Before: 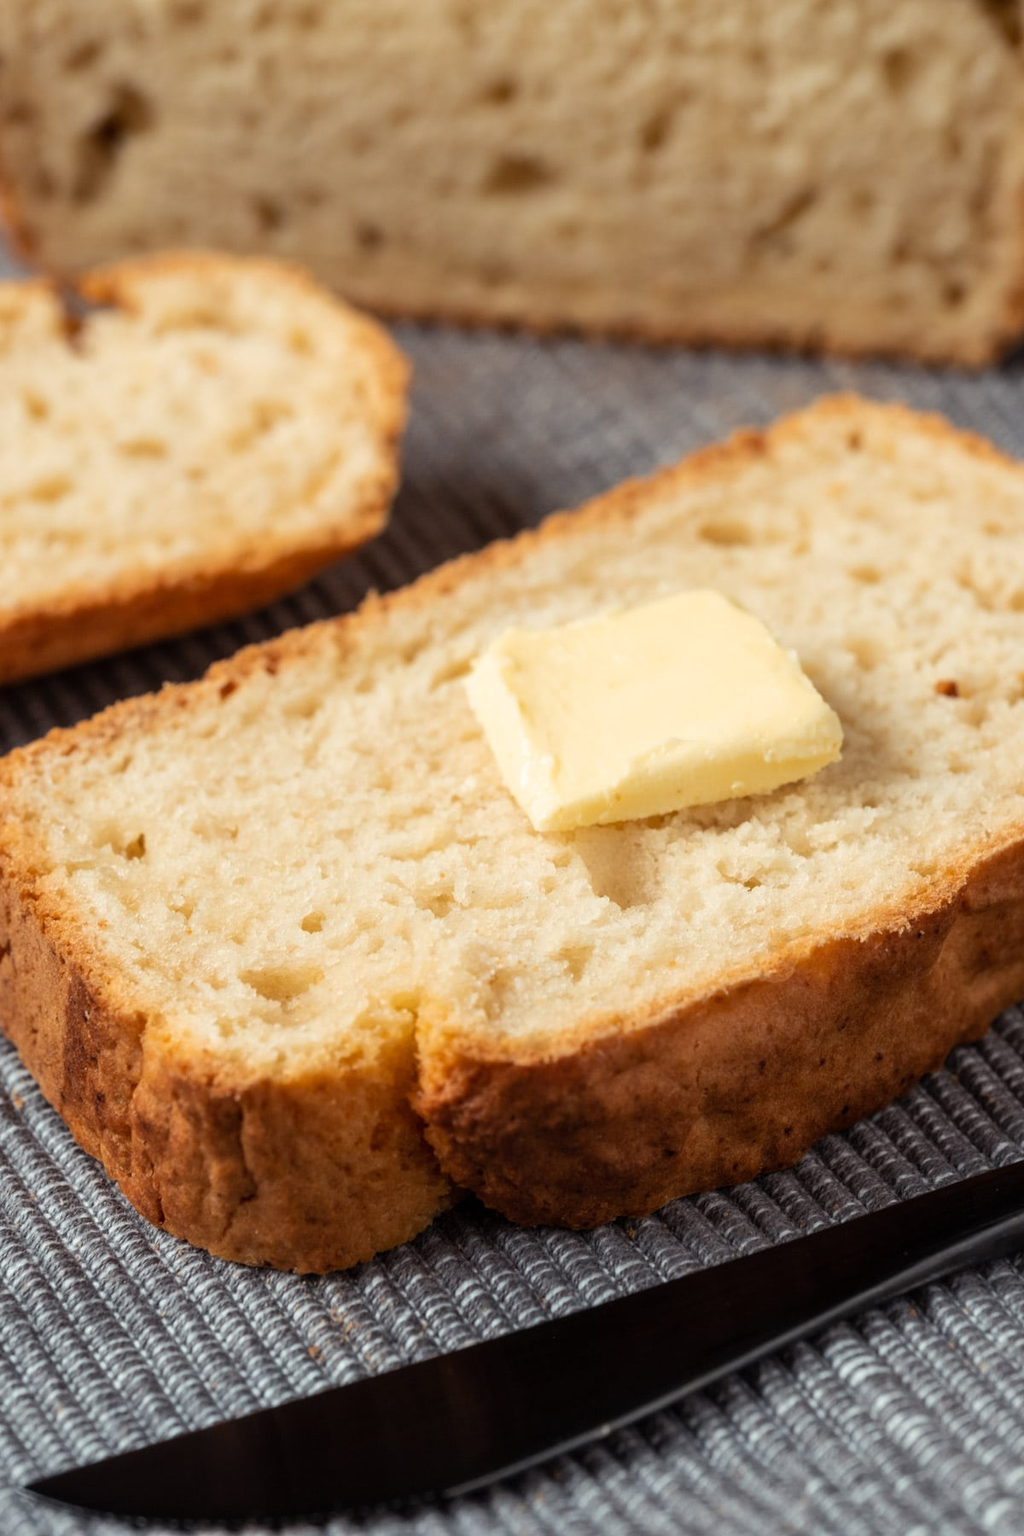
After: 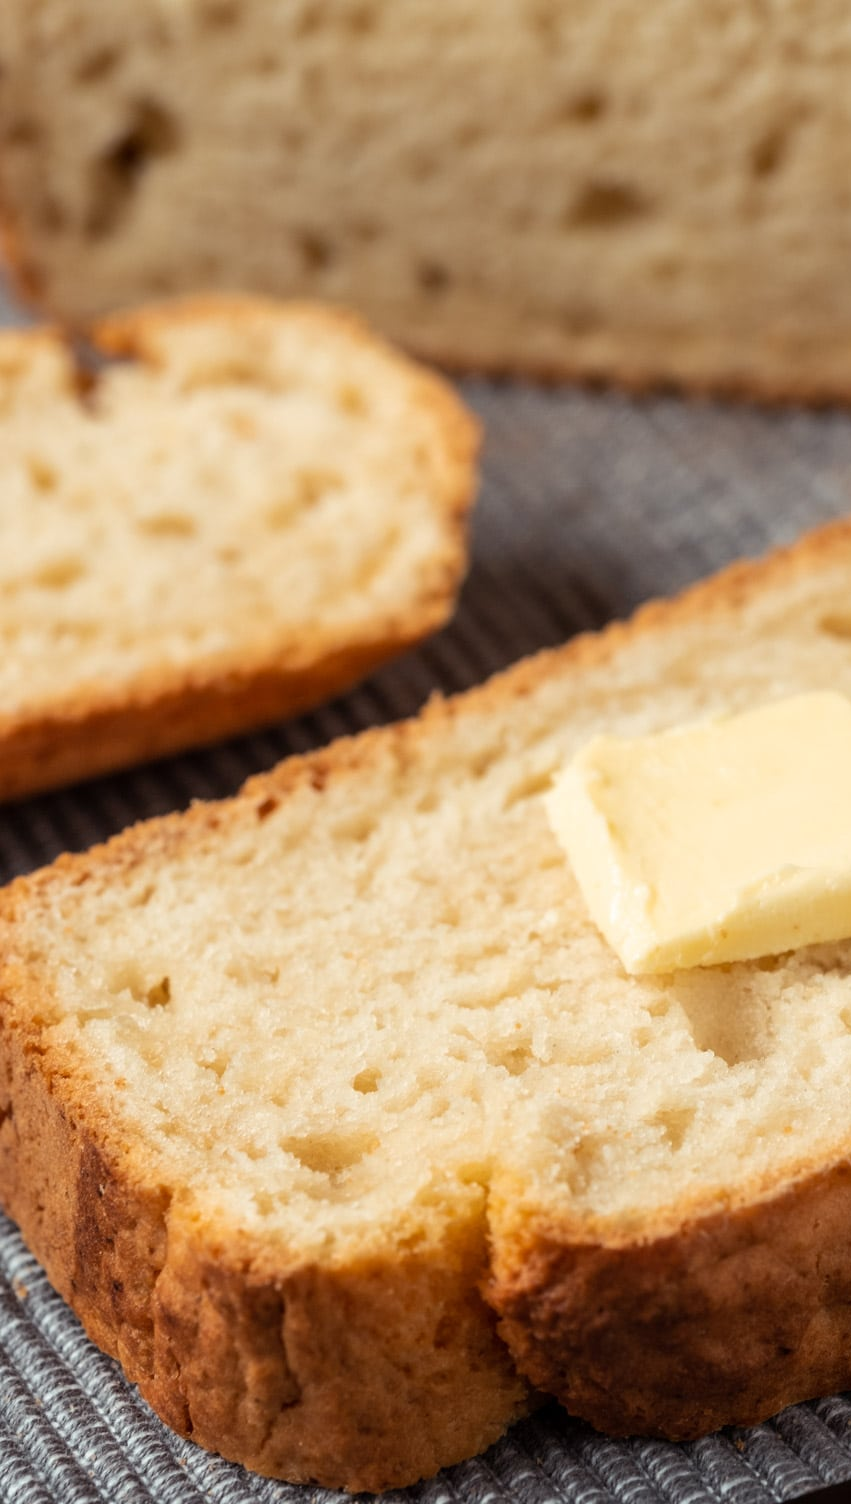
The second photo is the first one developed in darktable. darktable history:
crop: right 29.052%, bottom 16.421%
